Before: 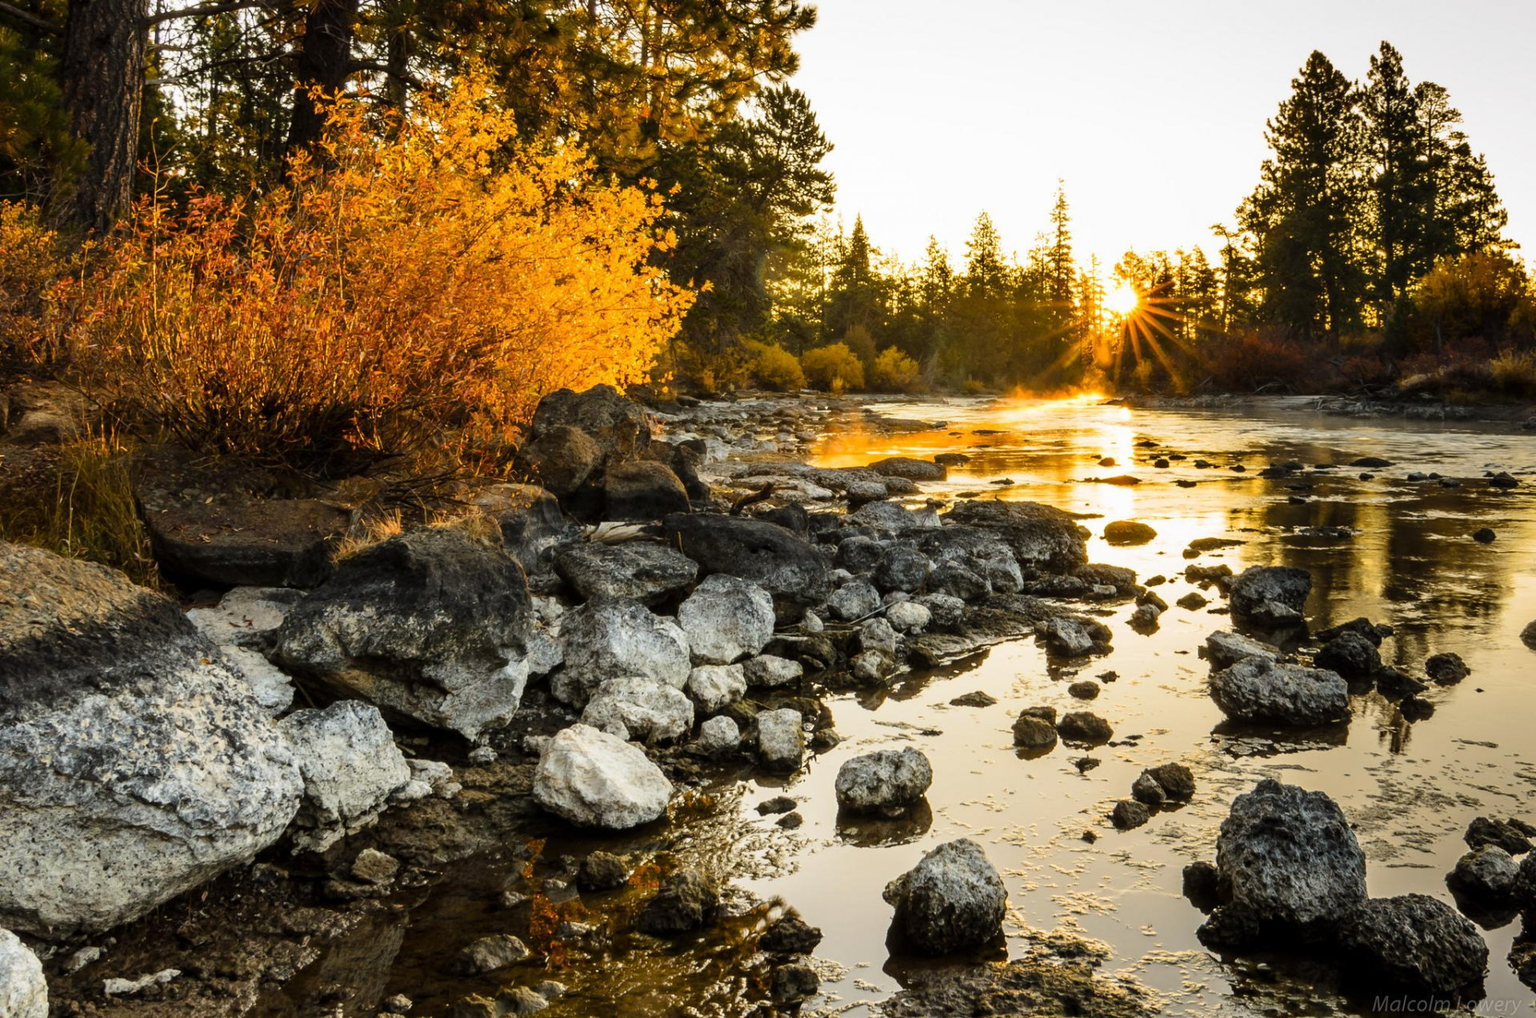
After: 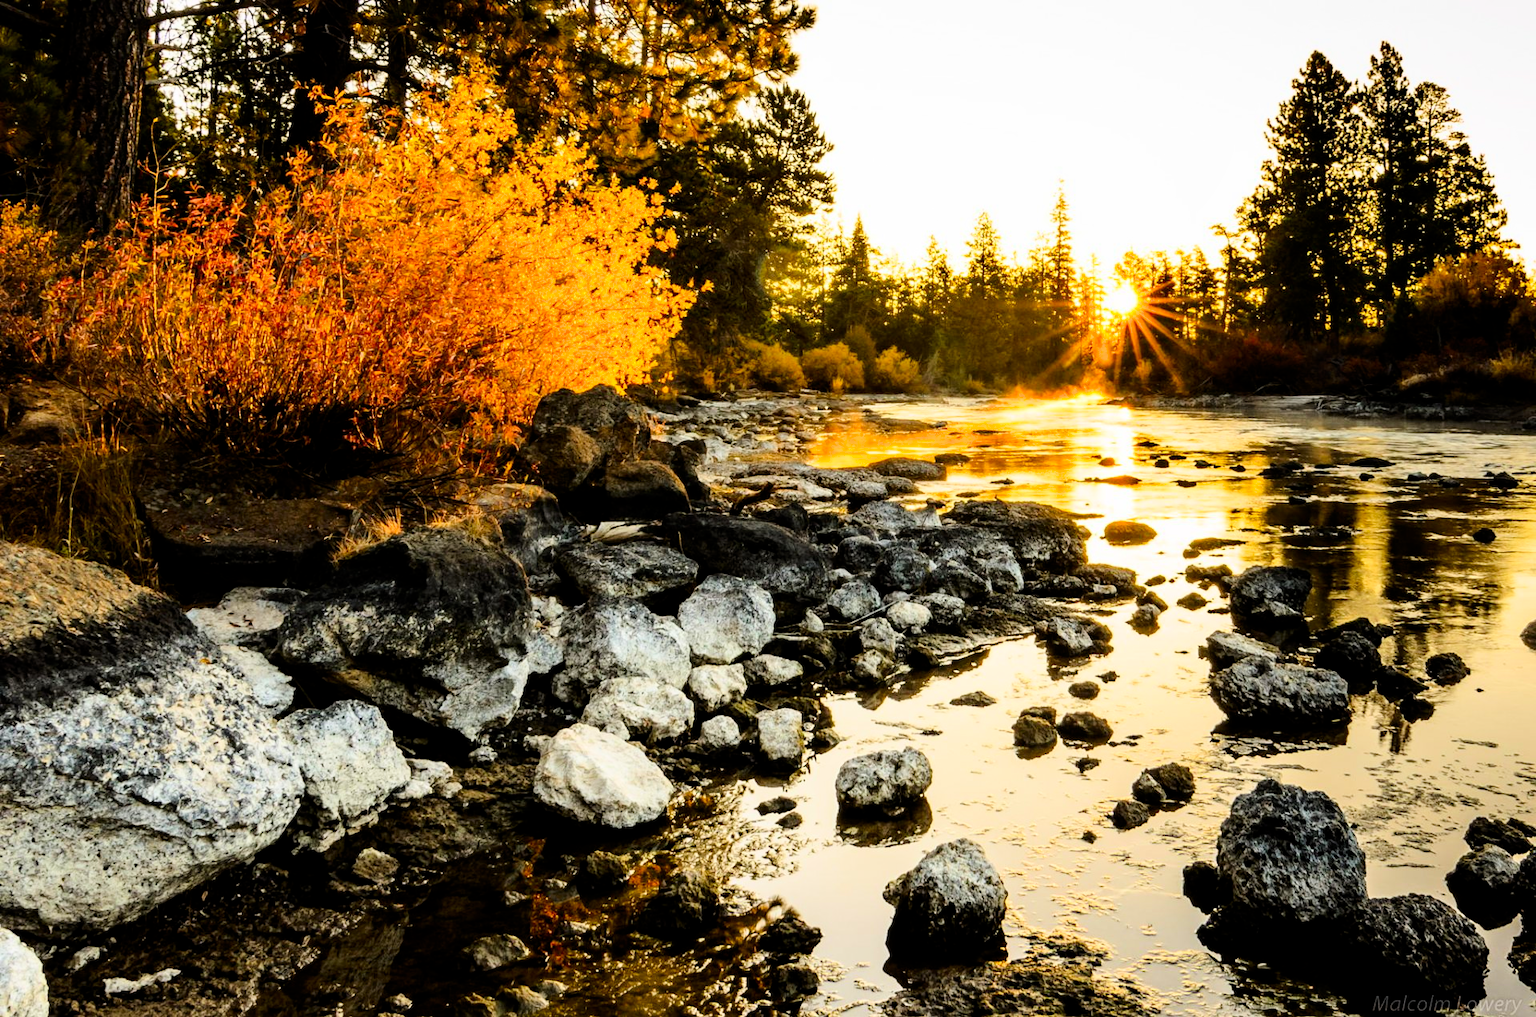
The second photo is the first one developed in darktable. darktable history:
filmic rgb: middle gray luminance 18.4%, black relative exposure -8.95 EV, white relative exposure 3.74 EV, target black luminance 0%, hardness 4.92, latitude 67.88%, contrast 0.945, highlights saturation mix 20.53%, shadows ↔ highlights balance 21.8%
levels: mode automatic, levels [0.055, 0.477, 0.9]
contrast brightness saturation: contrast 0.173, saturation 0.296
tone equalizer: -8 EV -0.73 EV, -7 EV -0.733 EV, -6 EV -0.563 EV, -5 EV -0.36 EV, -3 EV 0.38 EV, -2 EV 0.6 EV, -1 EV 0.691 EV, +0 EV 0.732 EV, mask exposure compensation -0.506 EV
